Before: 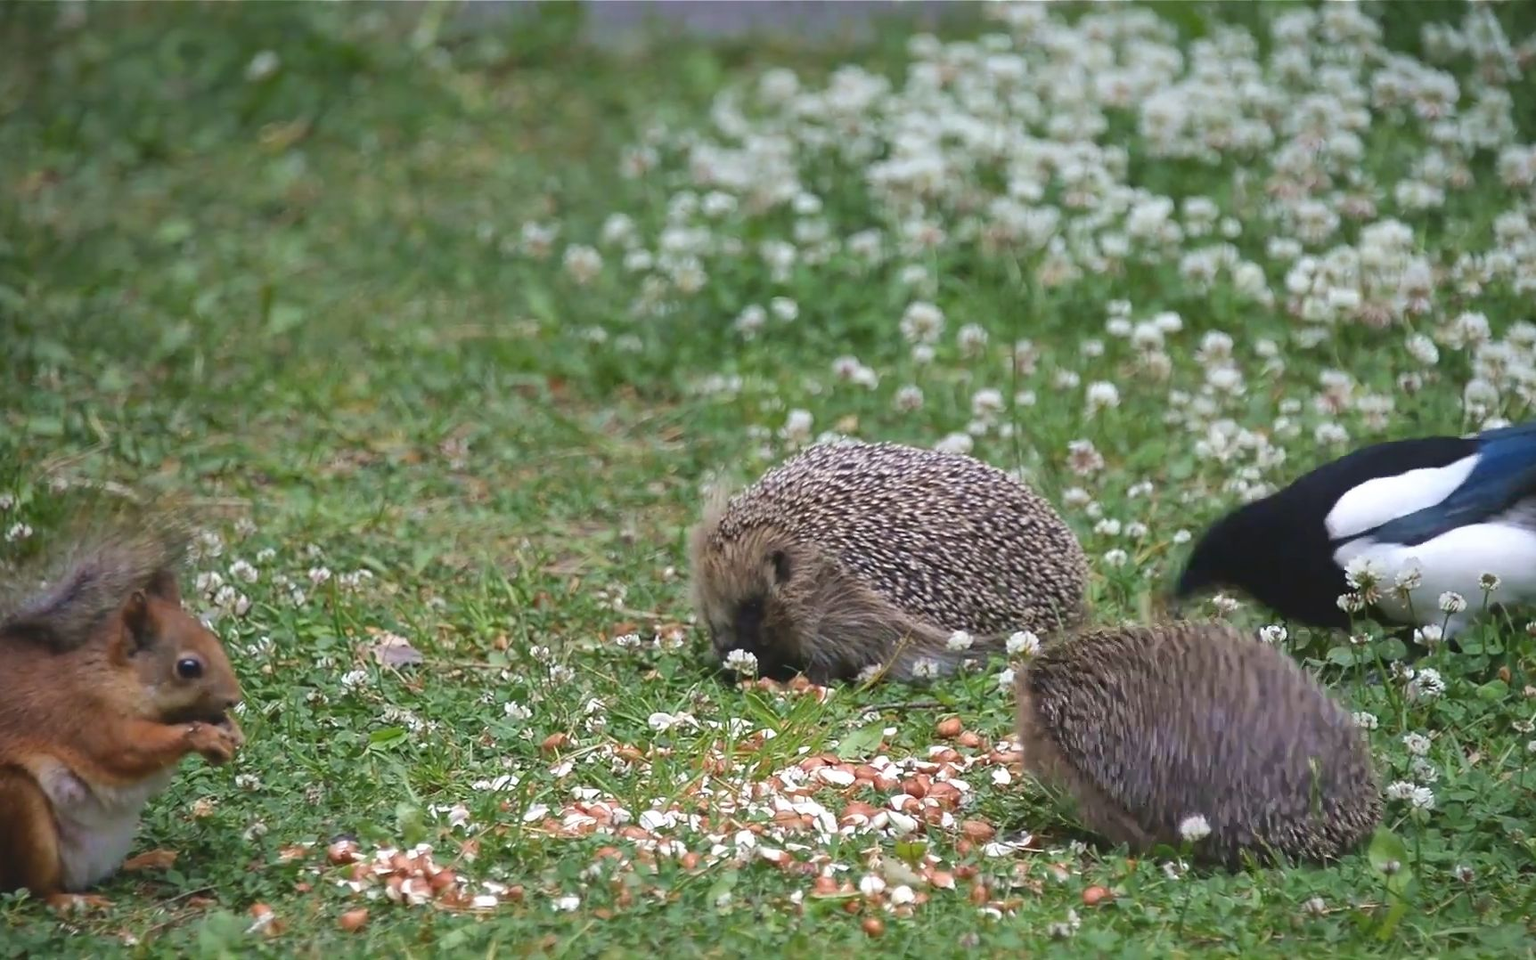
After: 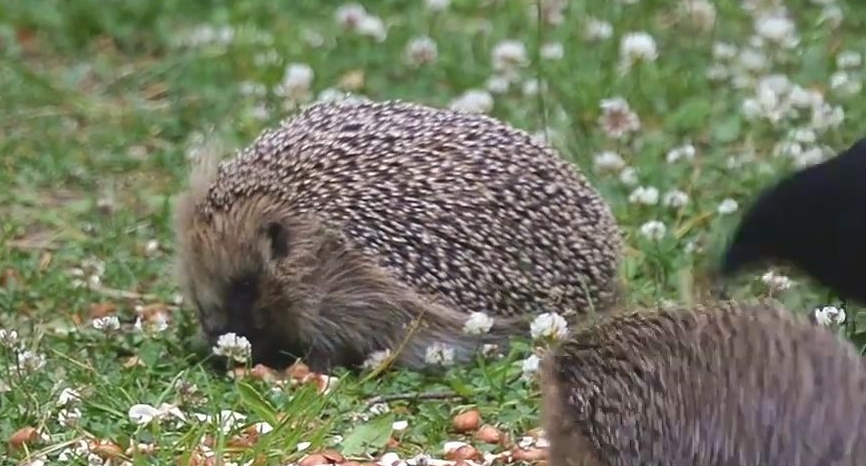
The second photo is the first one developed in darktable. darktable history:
crop: left 34.767%, top 36.753%, right 14.967%, bottom 19.939%
